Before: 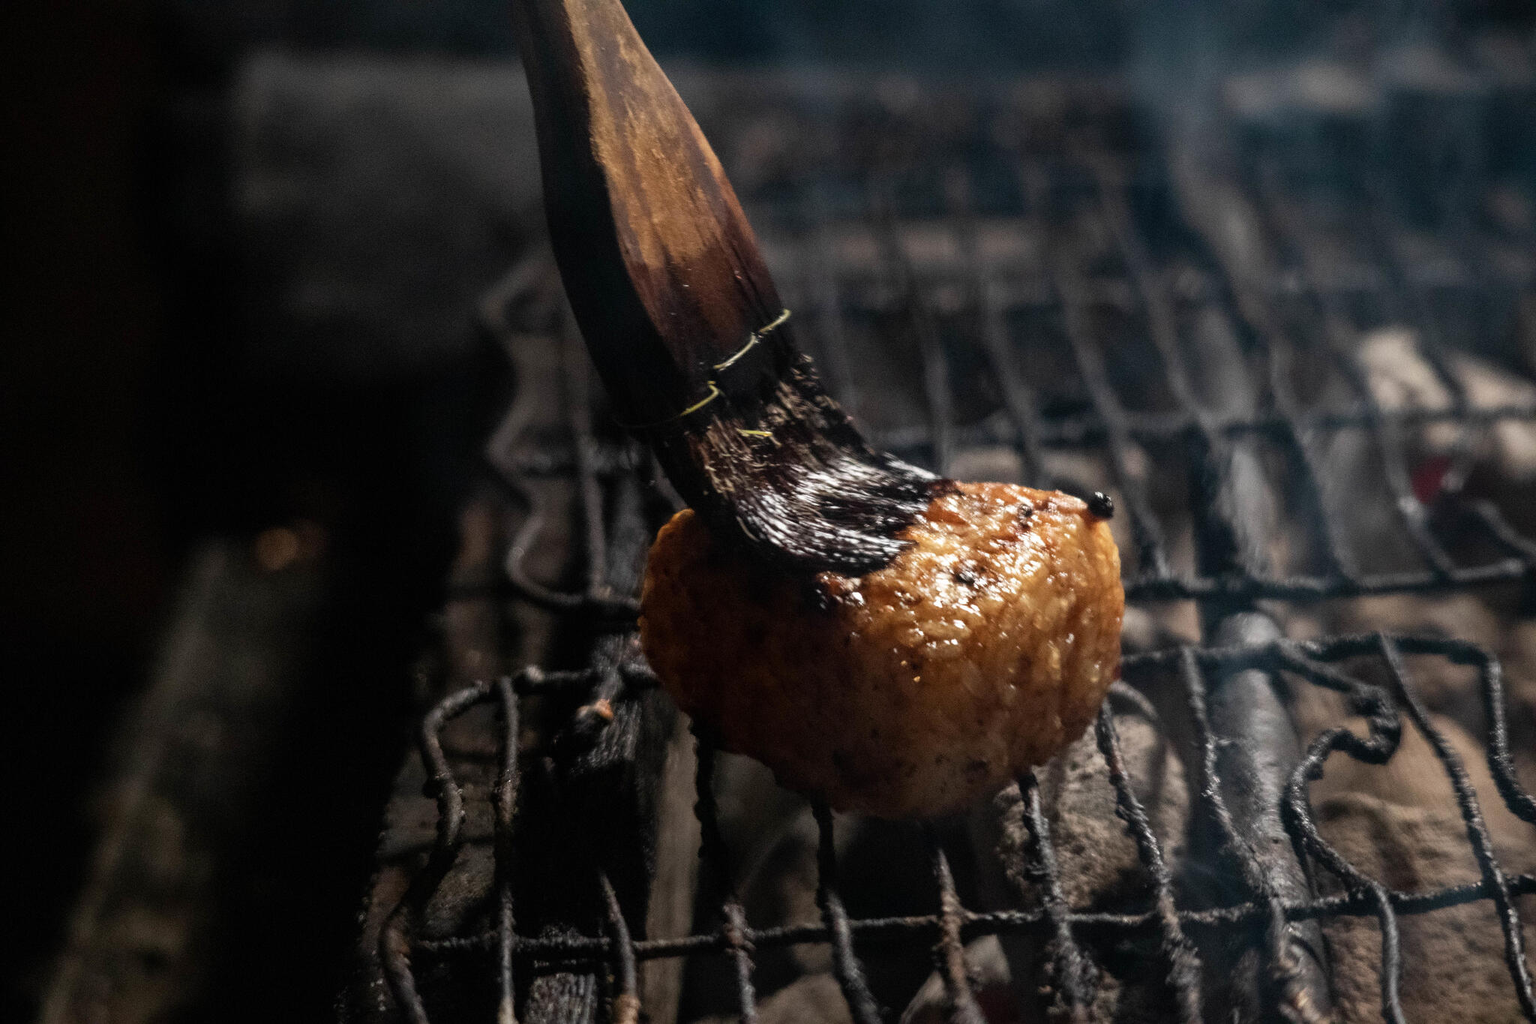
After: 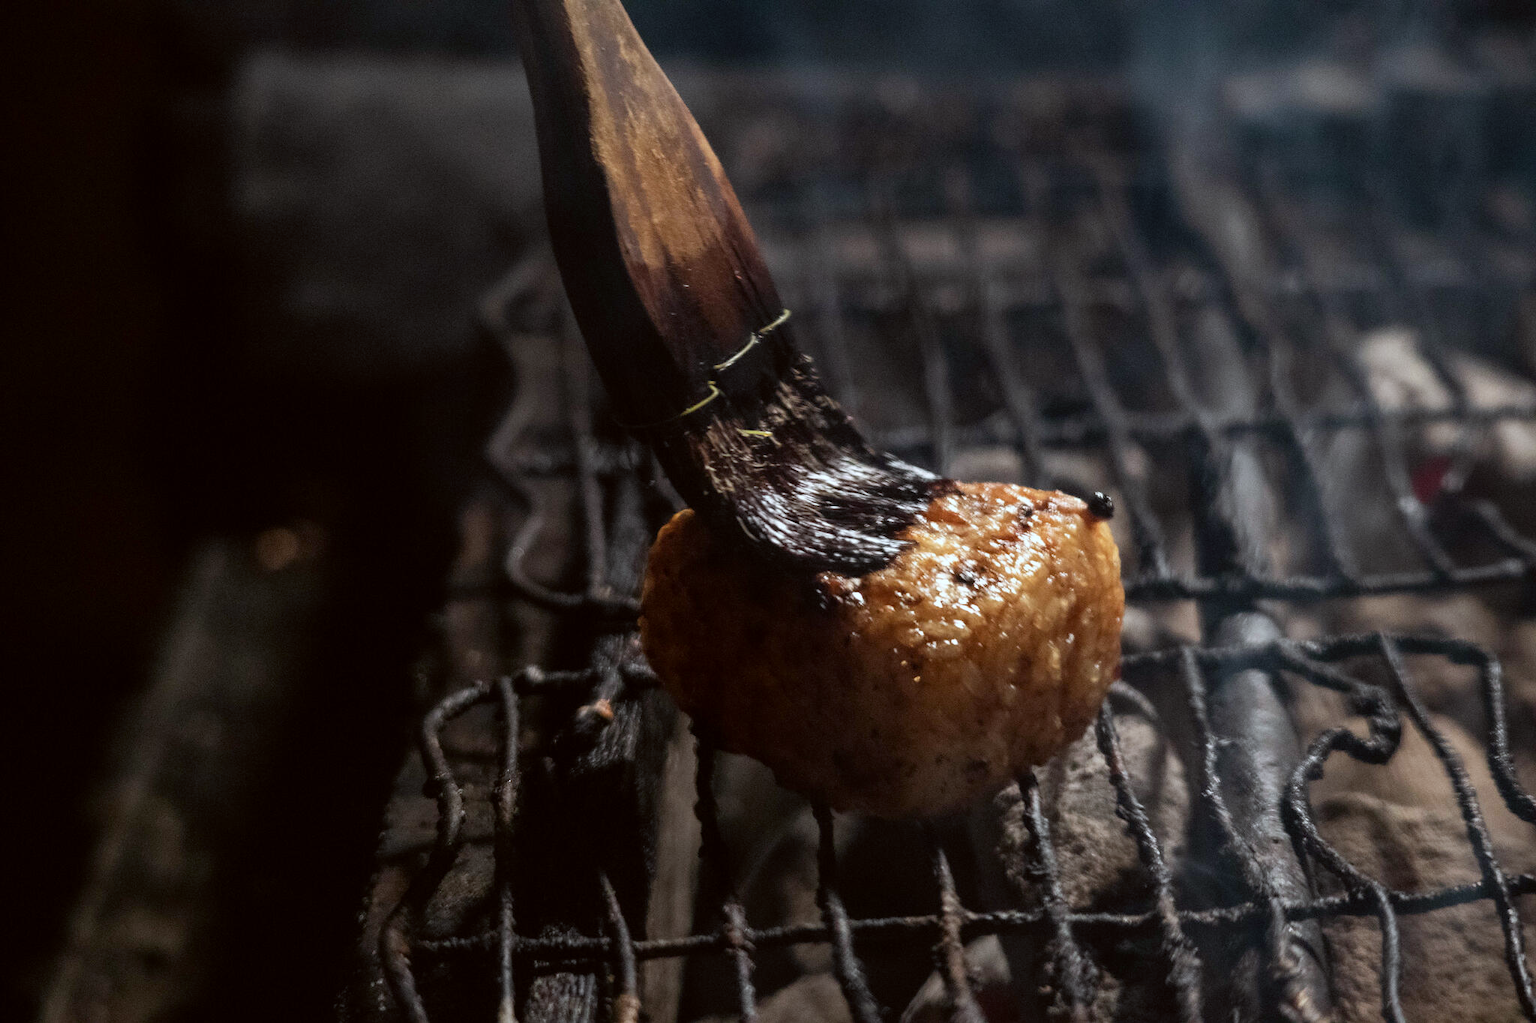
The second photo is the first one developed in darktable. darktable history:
white balance: red 0.974, blue 1.044
color correction: highlights a* -2.73, highlights b* -2.09, shadows a* 2.41, shadows b* 2.73
